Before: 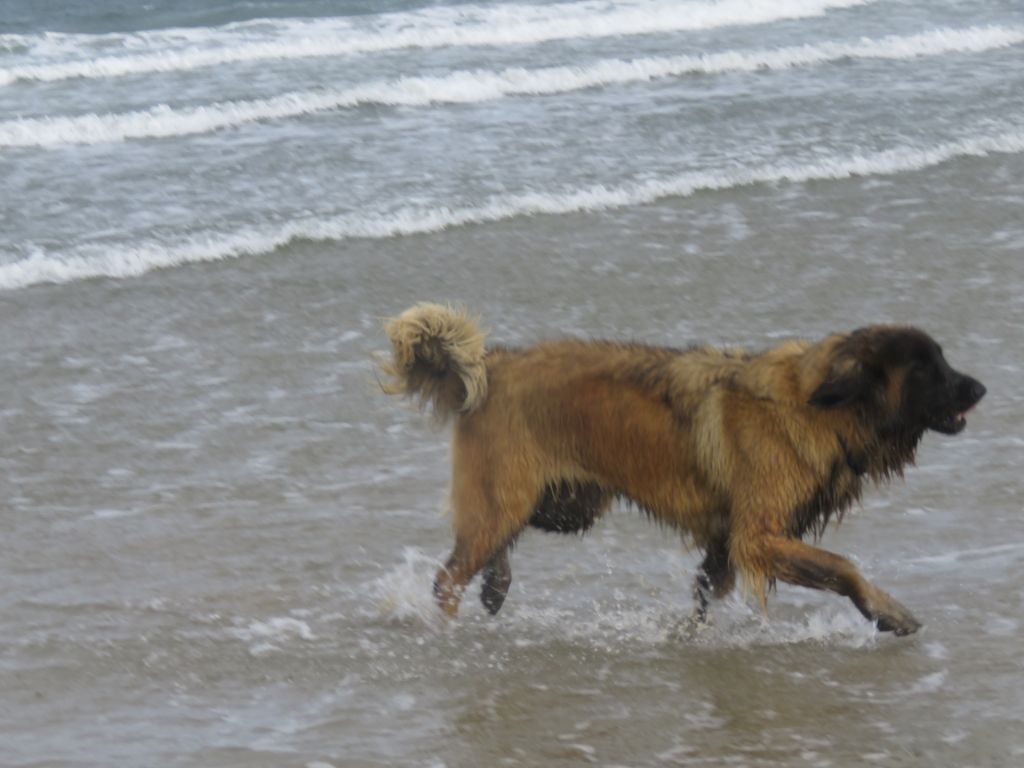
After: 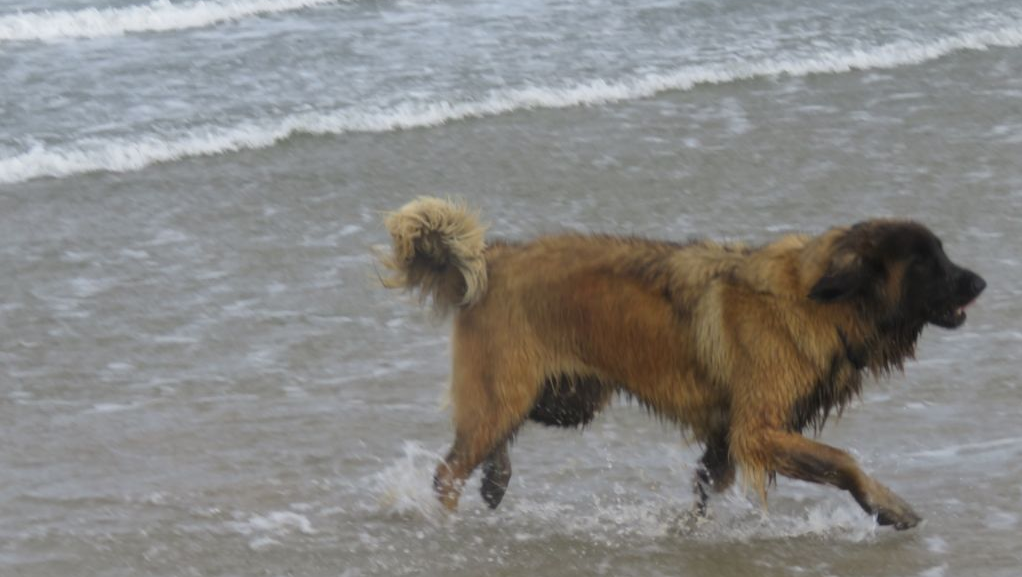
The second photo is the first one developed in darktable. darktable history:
crop: top 13.833%, bottom 10.952%
